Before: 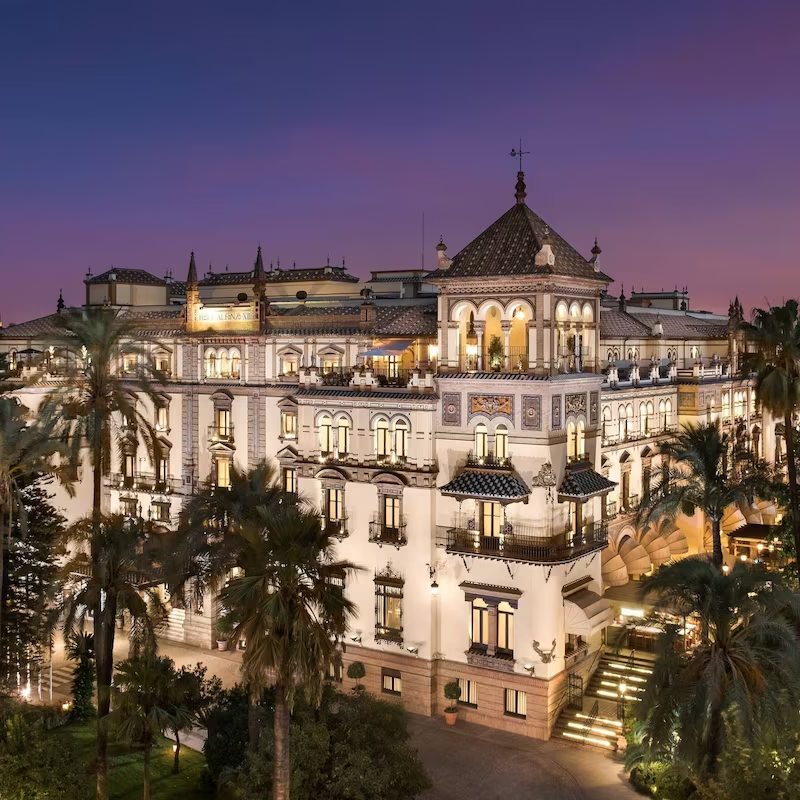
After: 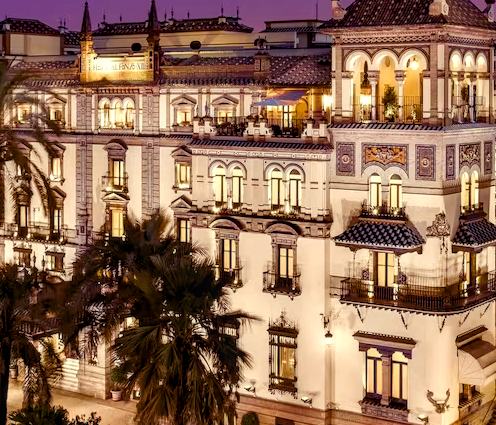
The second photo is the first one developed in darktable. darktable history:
local contrast: detail 130%
color balance rgb: shadows lift › luminance -21.66%, shadows lift › chroma 8.98%, shadows lift › hue 283.37°, power › chroma 1.05%, power › hue 25.59°, highlights gain › luminance 6.08%, highlights gain › chroma 2.55%, highlights gain › hue 90°, global offset › luminance -0.87%, perceptual saturation grading › global saturation 25%, perceptual saturation grading › highlights -28.39%, perceptual saturation grading › shadows 33.98%
crop: left 13.312%, top 31.28%, right 24.627%, bottom 15.582%
